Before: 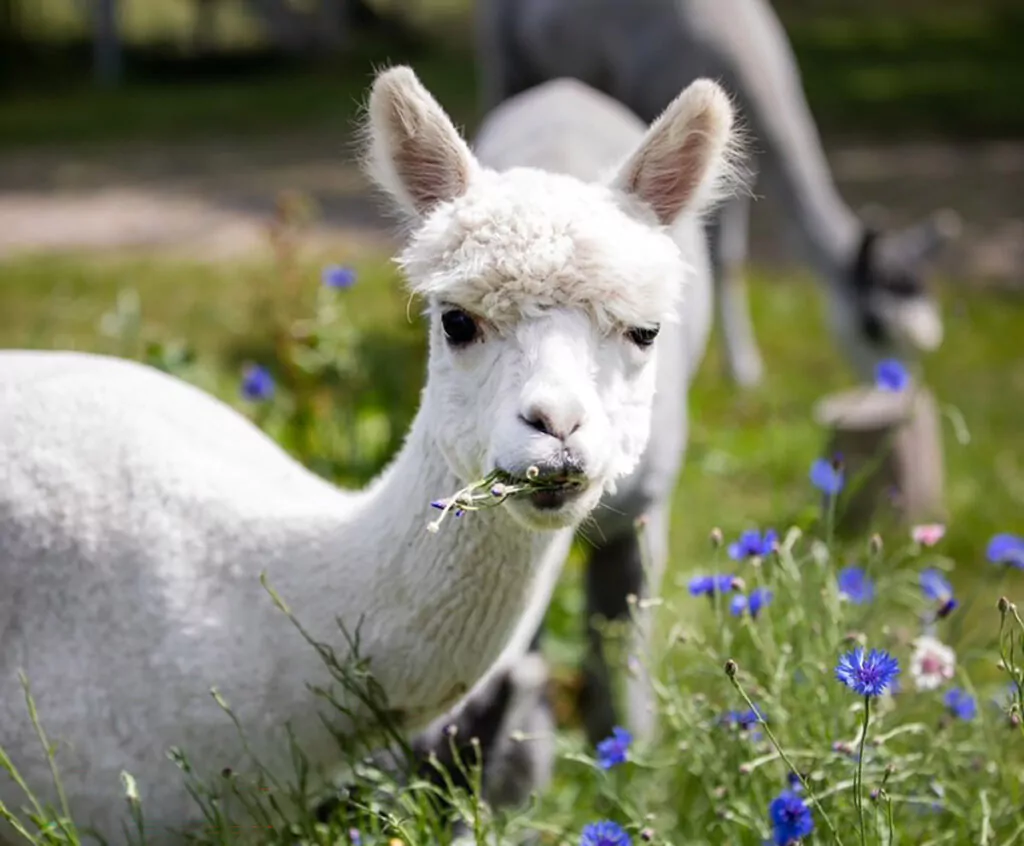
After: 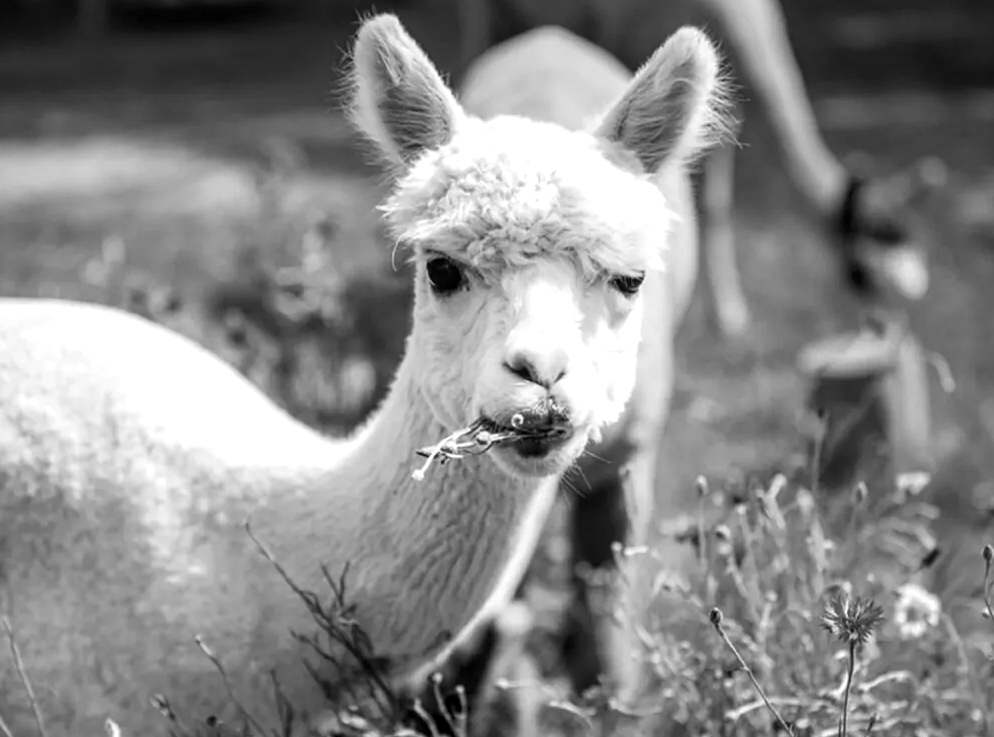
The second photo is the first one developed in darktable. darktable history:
monochrome: a 2.21, b -1.33, size 2.2
crop: left 1.507%, top 6.147%, right 1.379%, bottom 6.637%
exposure: exposure 0.131 EV, compensate highlight preservation false
local contrast: on, module defaults
contrast brightness saturation: contrast 0.06, brightness -0.01, saturation -0.23
